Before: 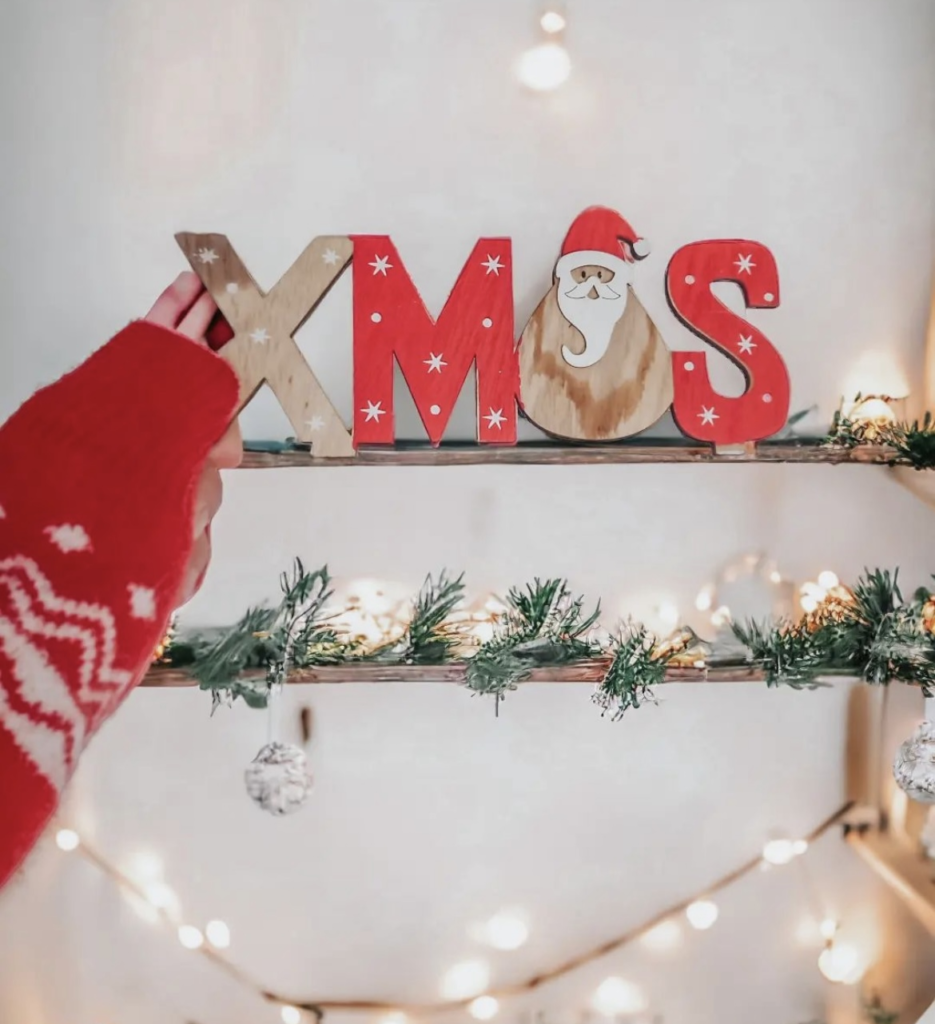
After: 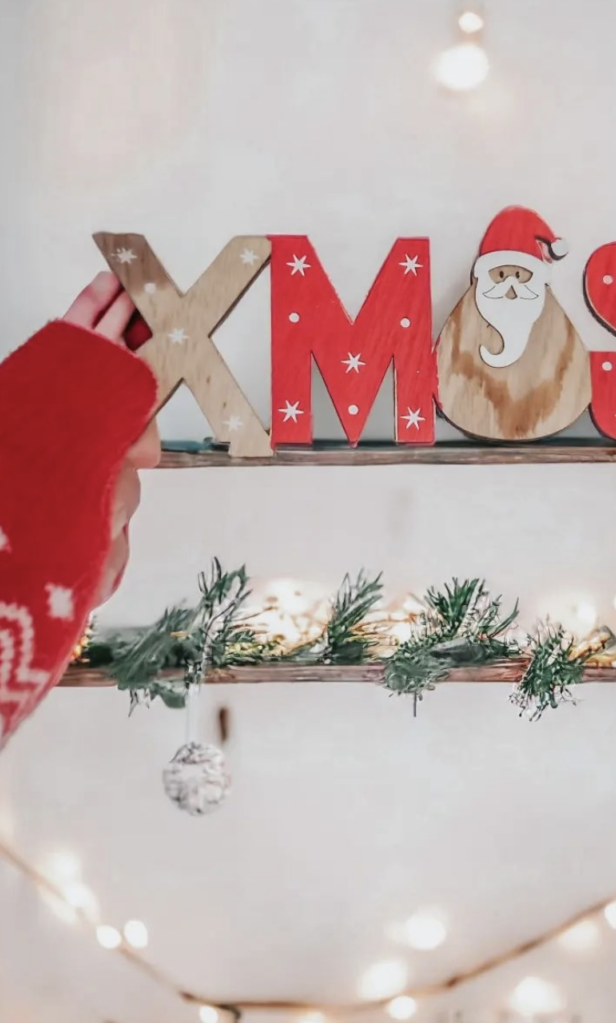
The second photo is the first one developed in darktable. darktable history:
crop and rotate: left 8.811%, right 25.219%
